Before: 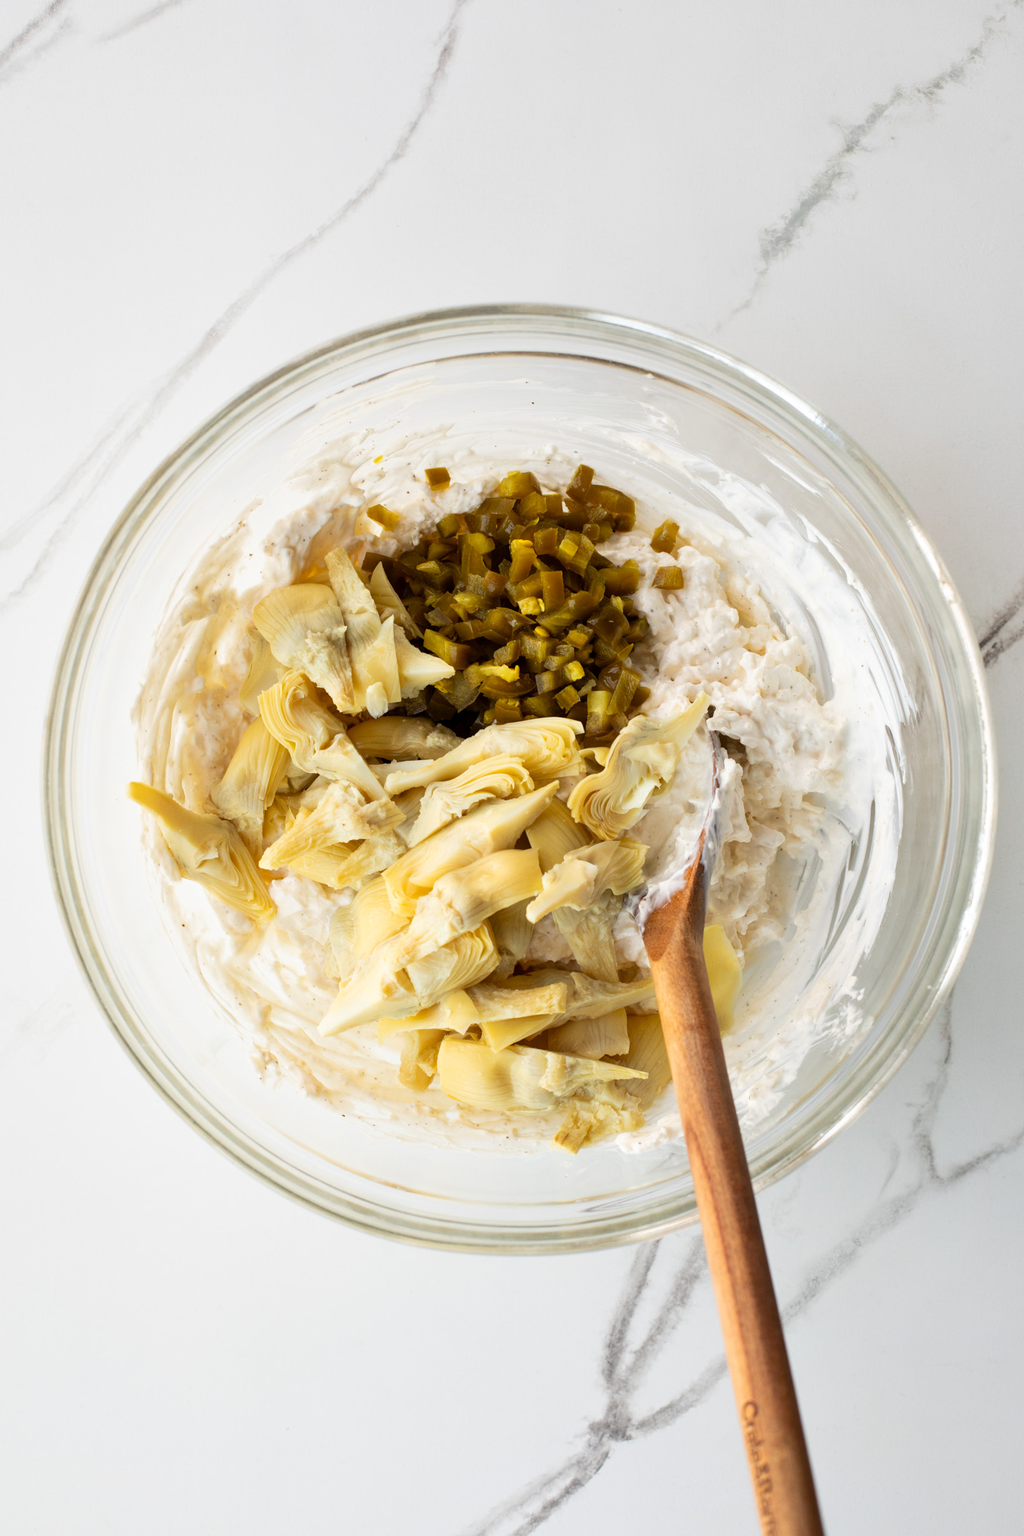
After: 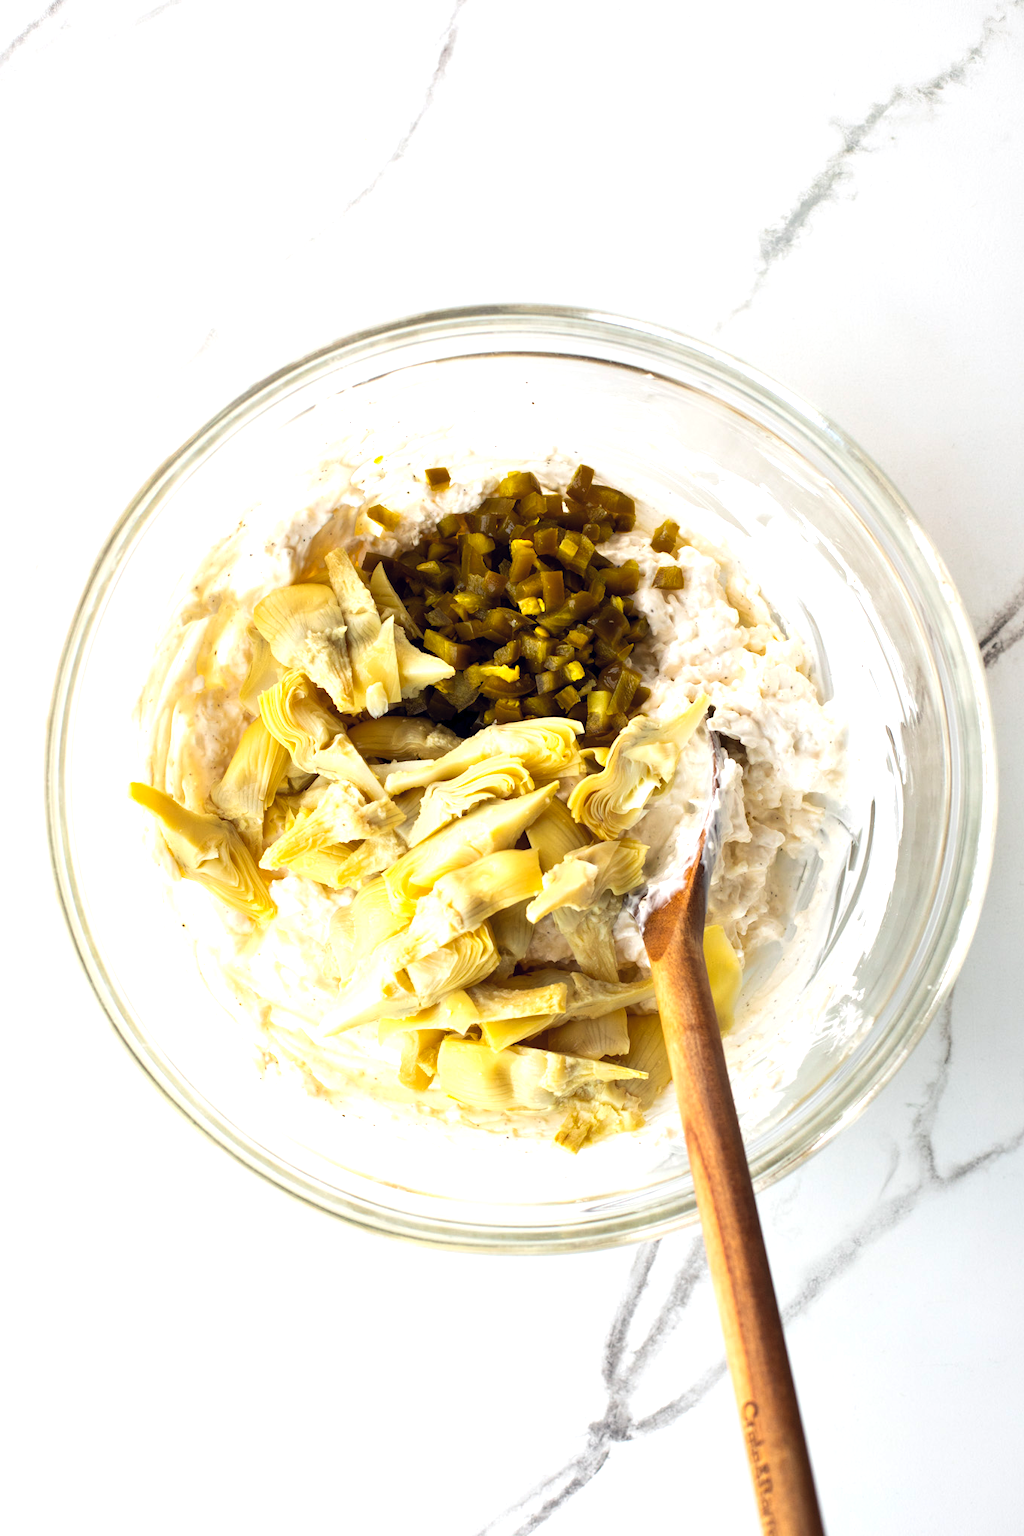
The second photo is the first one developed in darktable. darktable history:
color balance rgb: power › hue 60.9°, global offset › chroma 0.066%, global offset › hue 253.92°, perceptual saturation grading › global saturation 5.604%, perceptual brilliance grading › highlights 15.958%, perceptual brilliance grading › shadows -14.352%, global vibrance 20%
